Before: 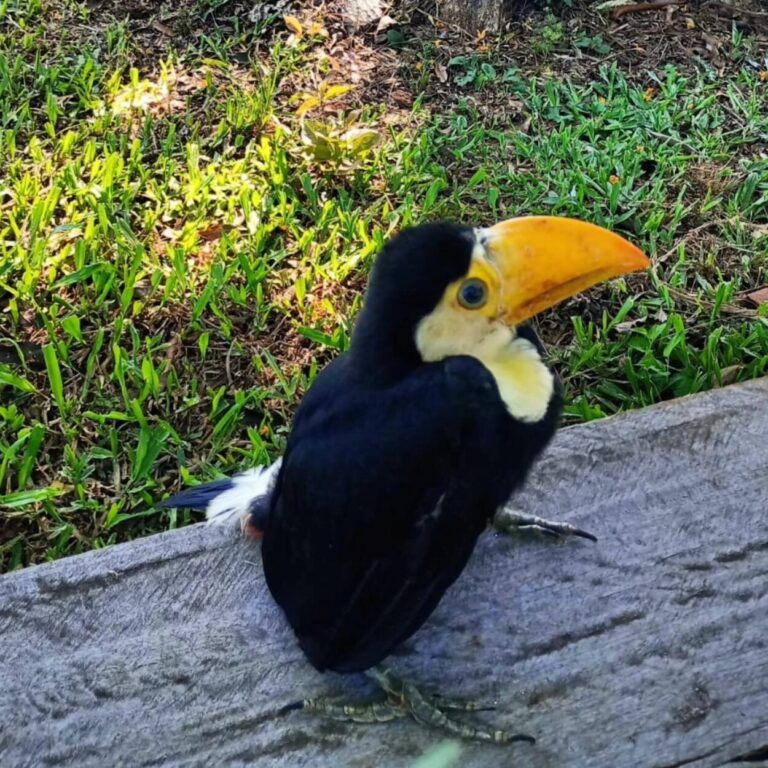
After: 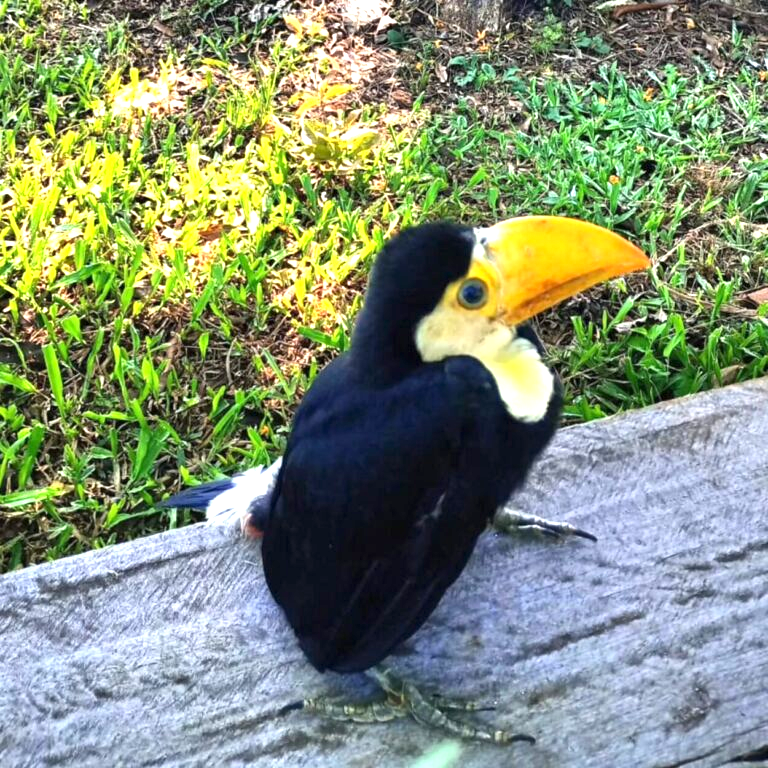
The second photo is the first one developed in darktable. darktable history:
exposure: exposure 1.154 EV, compensate exposure bias true, compensate highlight preservation false
